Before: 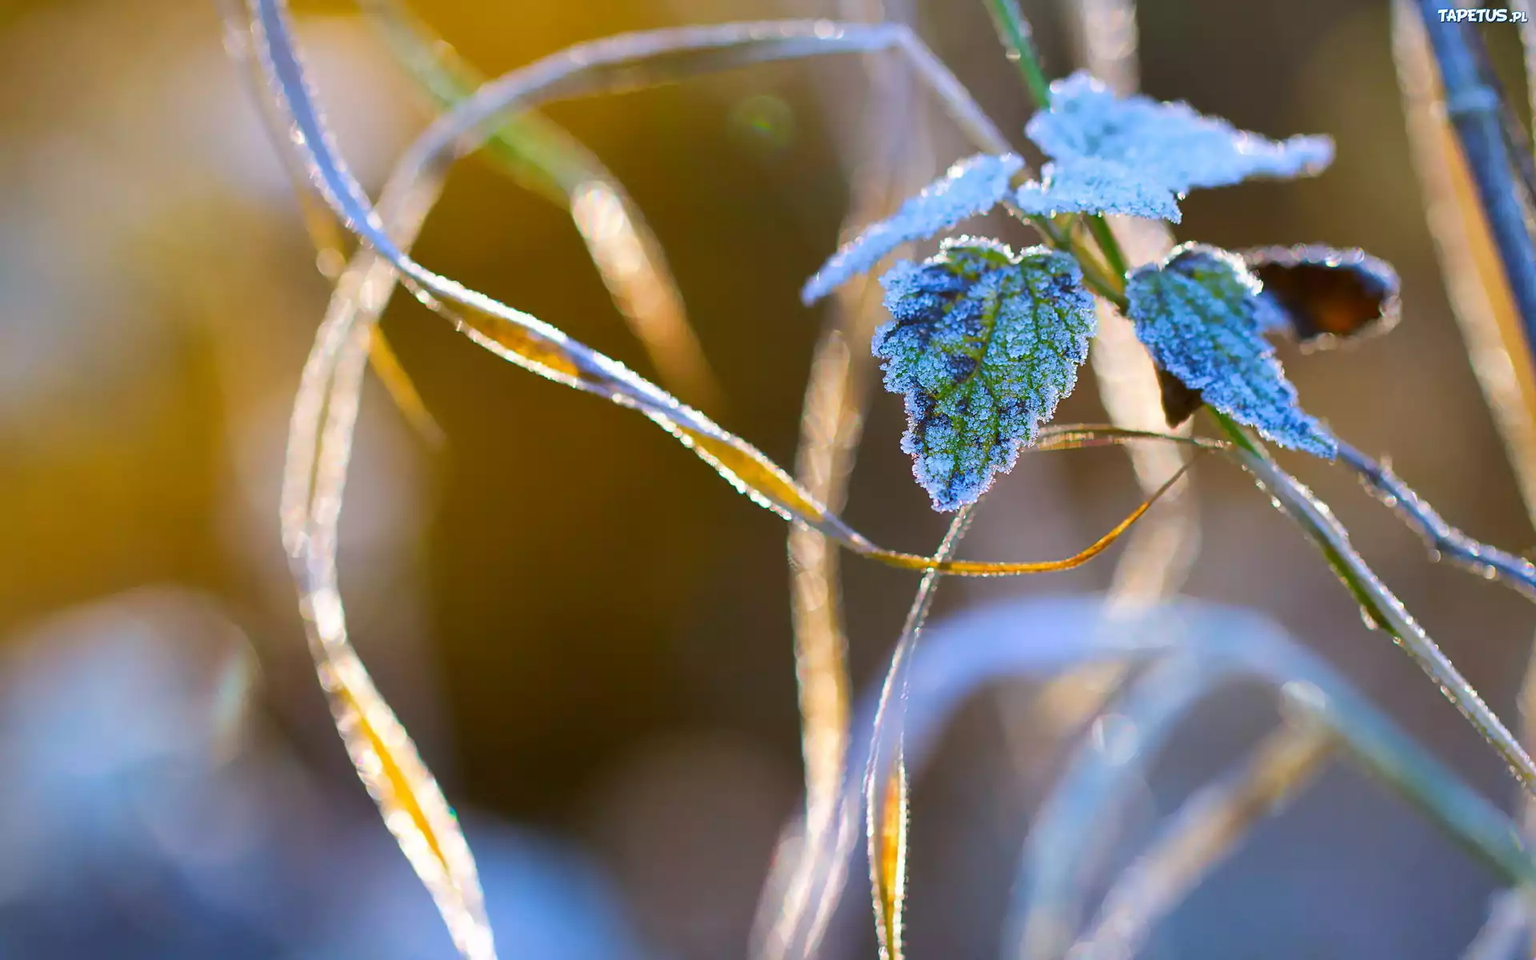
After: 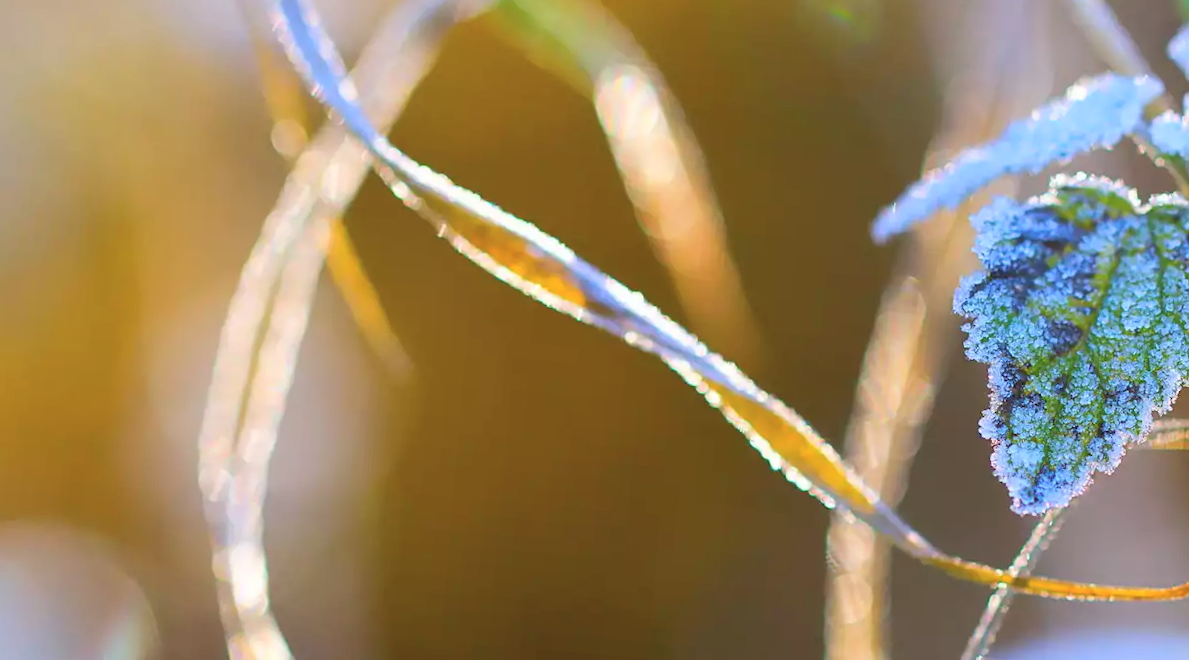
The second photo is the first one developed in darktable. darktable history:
crop and rotate: angle -4.99°, left 2.122%, top 6.945%, right 27.566%, bottom 30.519%
contrast brightness saturation: brightness 0.15
